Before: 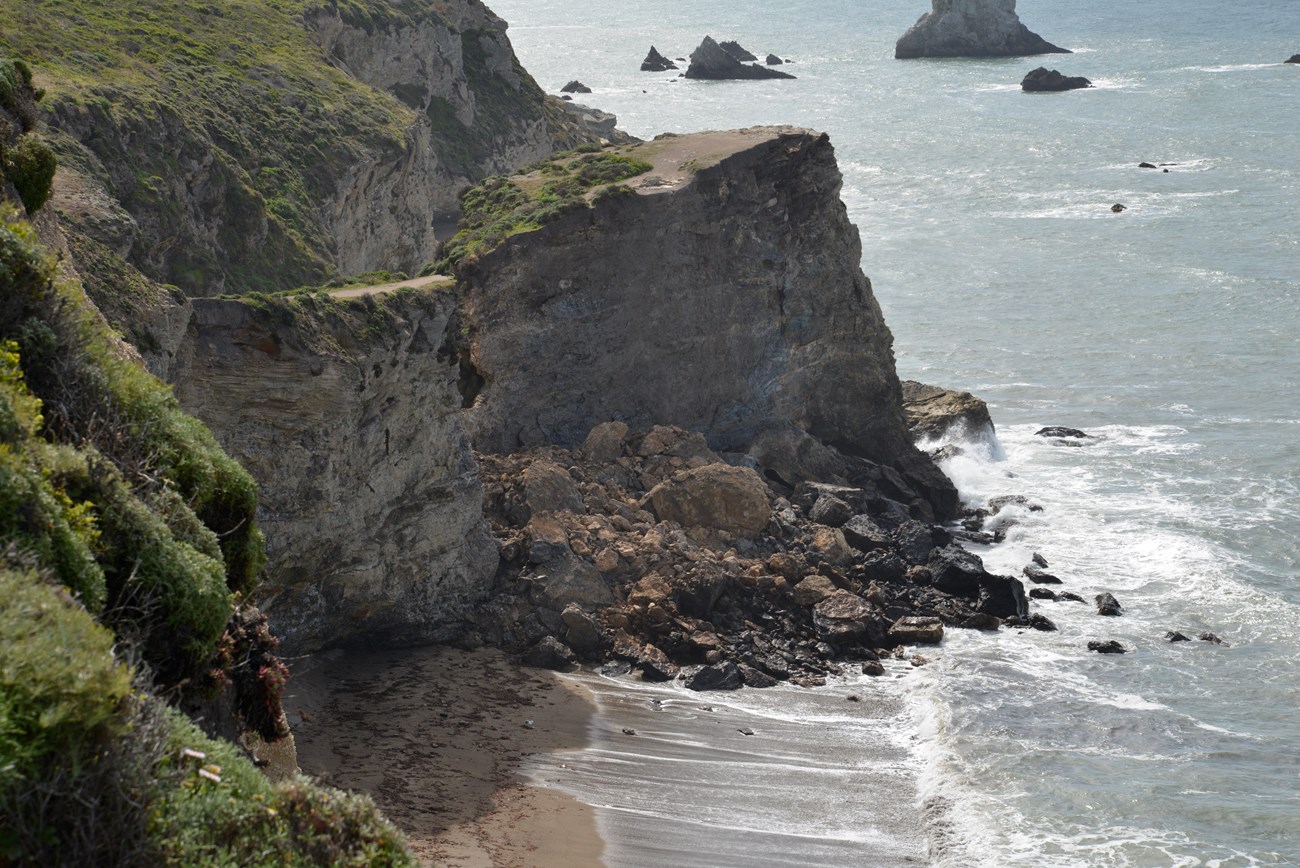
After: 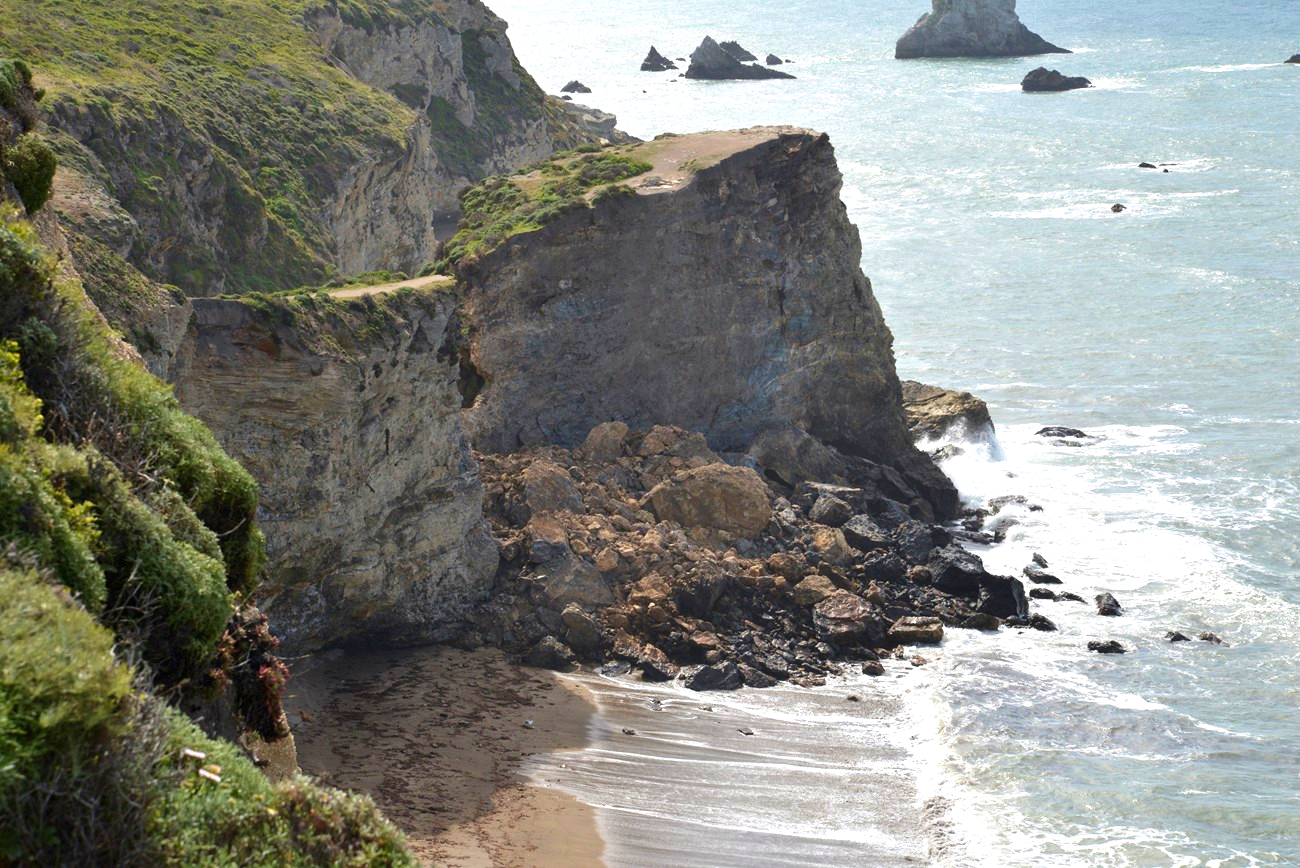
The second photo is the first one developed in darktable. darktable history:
velvia: strength 30%
exposure: exposure 0.6 EV, compensate highlight preservation false
